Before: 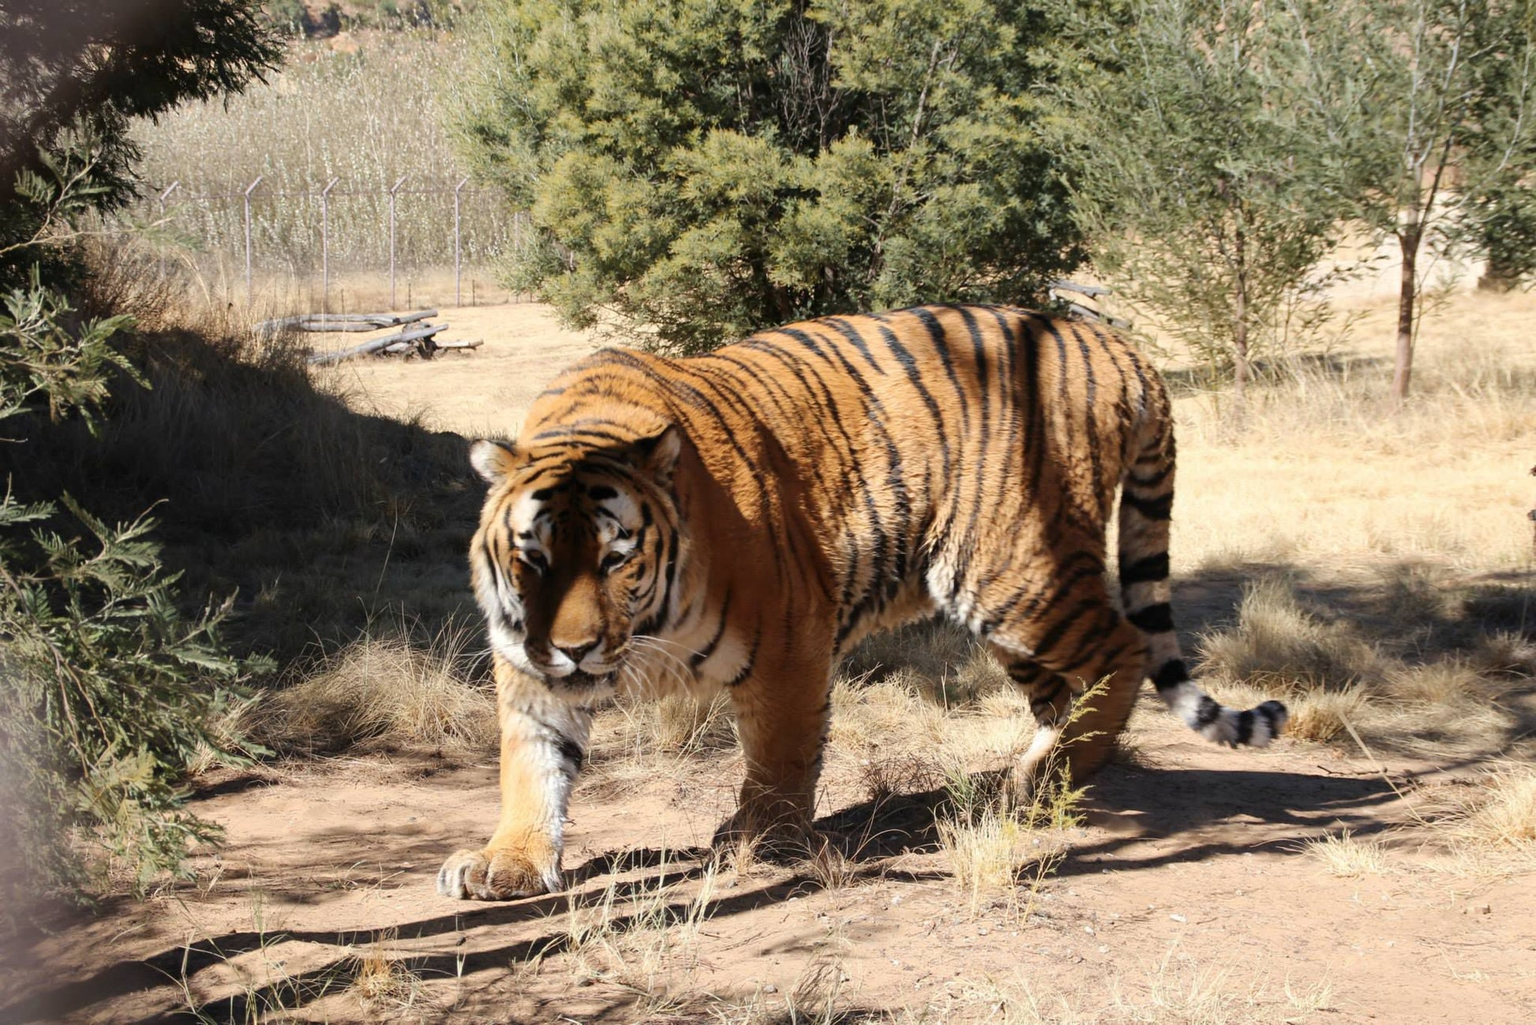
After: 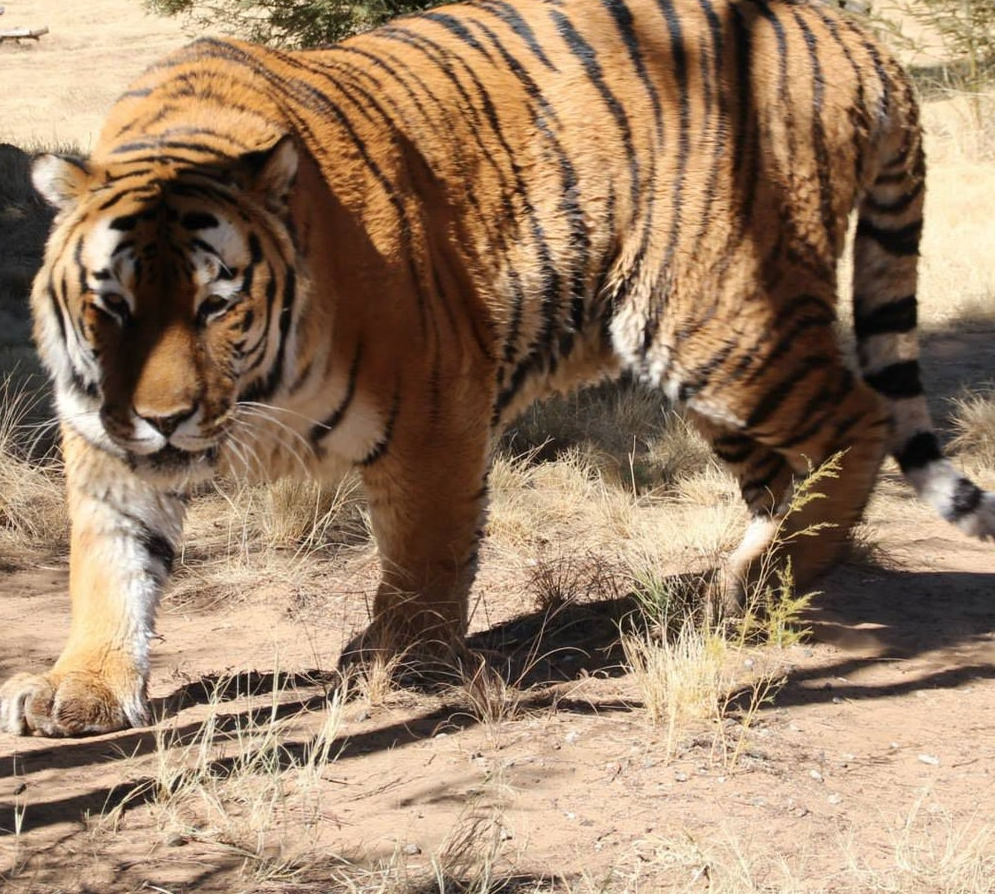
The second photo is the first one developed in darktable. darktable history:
crop and rotate: left 29.024%, top 31.11%, right 19.837%
